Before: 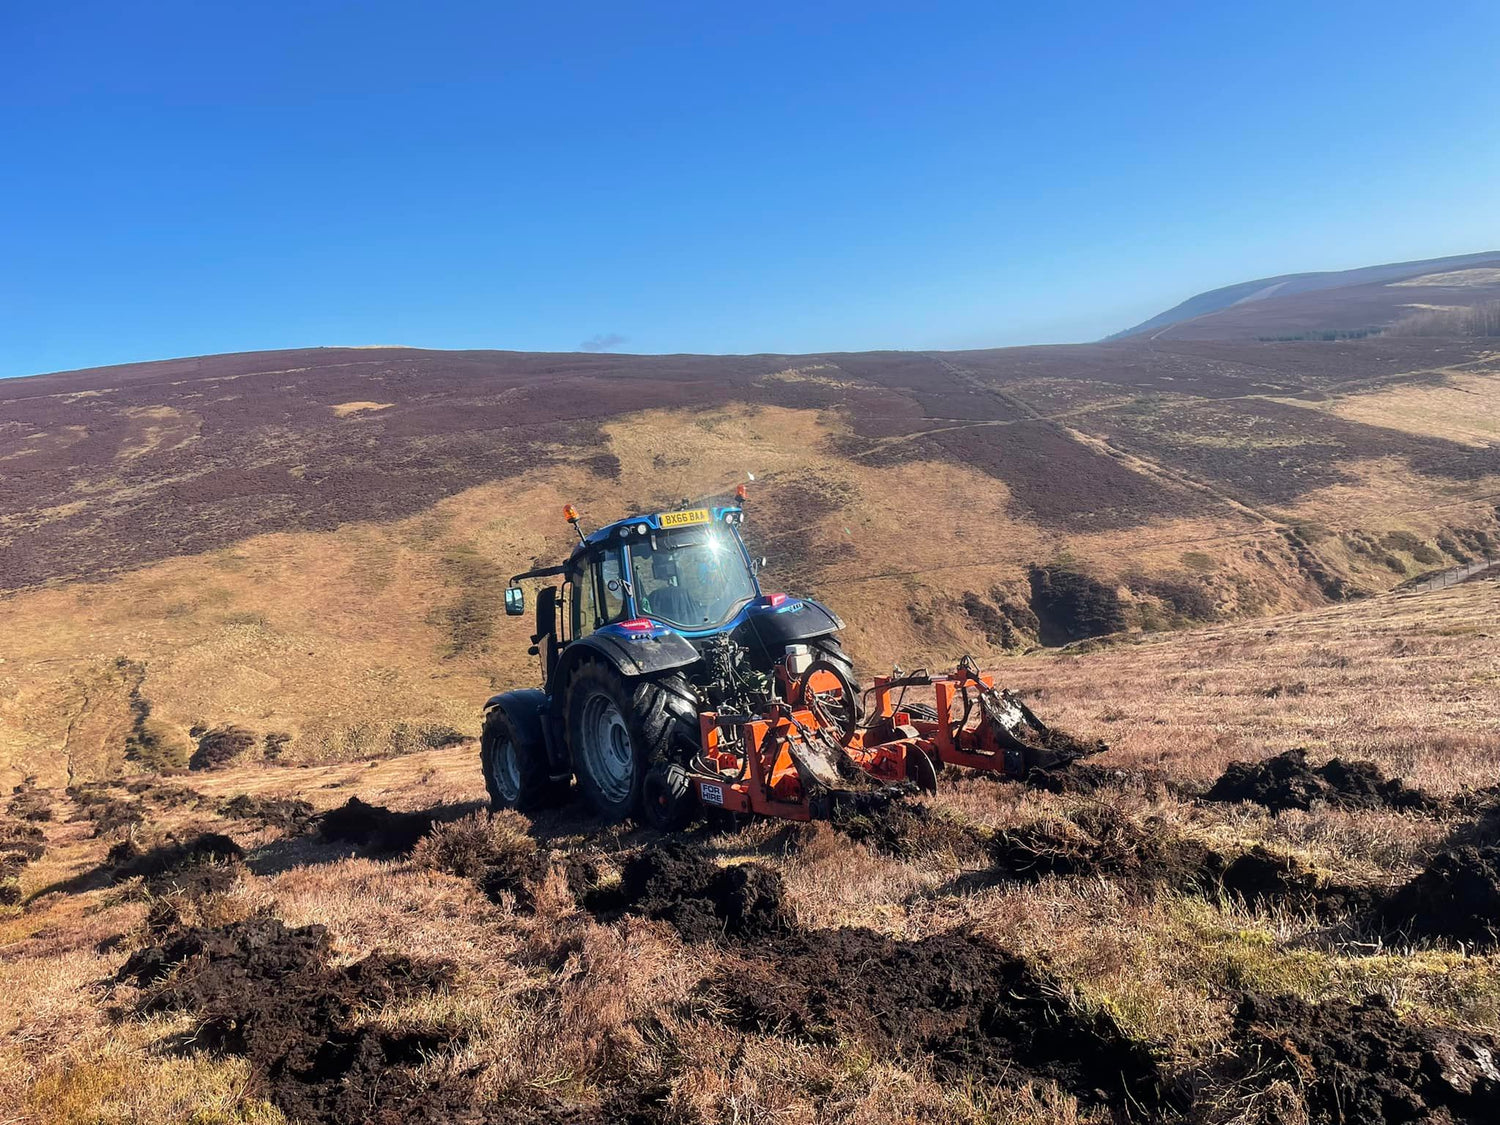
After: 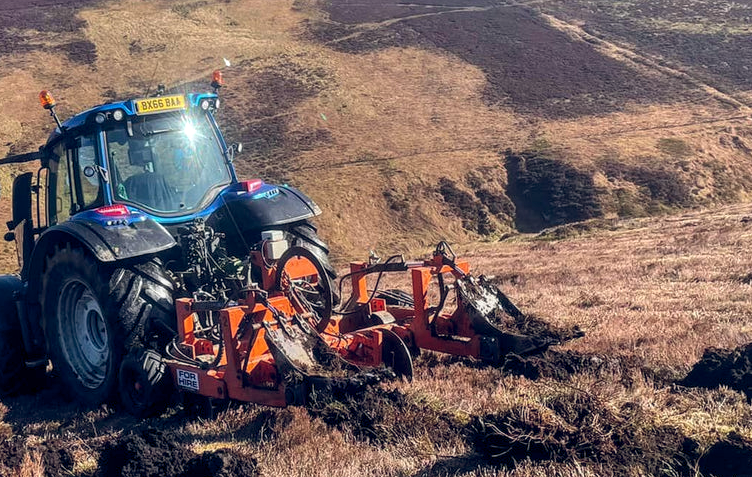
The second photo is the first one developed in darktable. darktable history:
color balance rgb: global offset › chroma 0.152%, global offset › hue 253.36°, perceptual saturation grading › global saturation 0.507%, global vibrance 20%
crop: left 34.948%, top 36.863%, right 14.854%, bottom 20.061%
local contrast: on, module defaults
